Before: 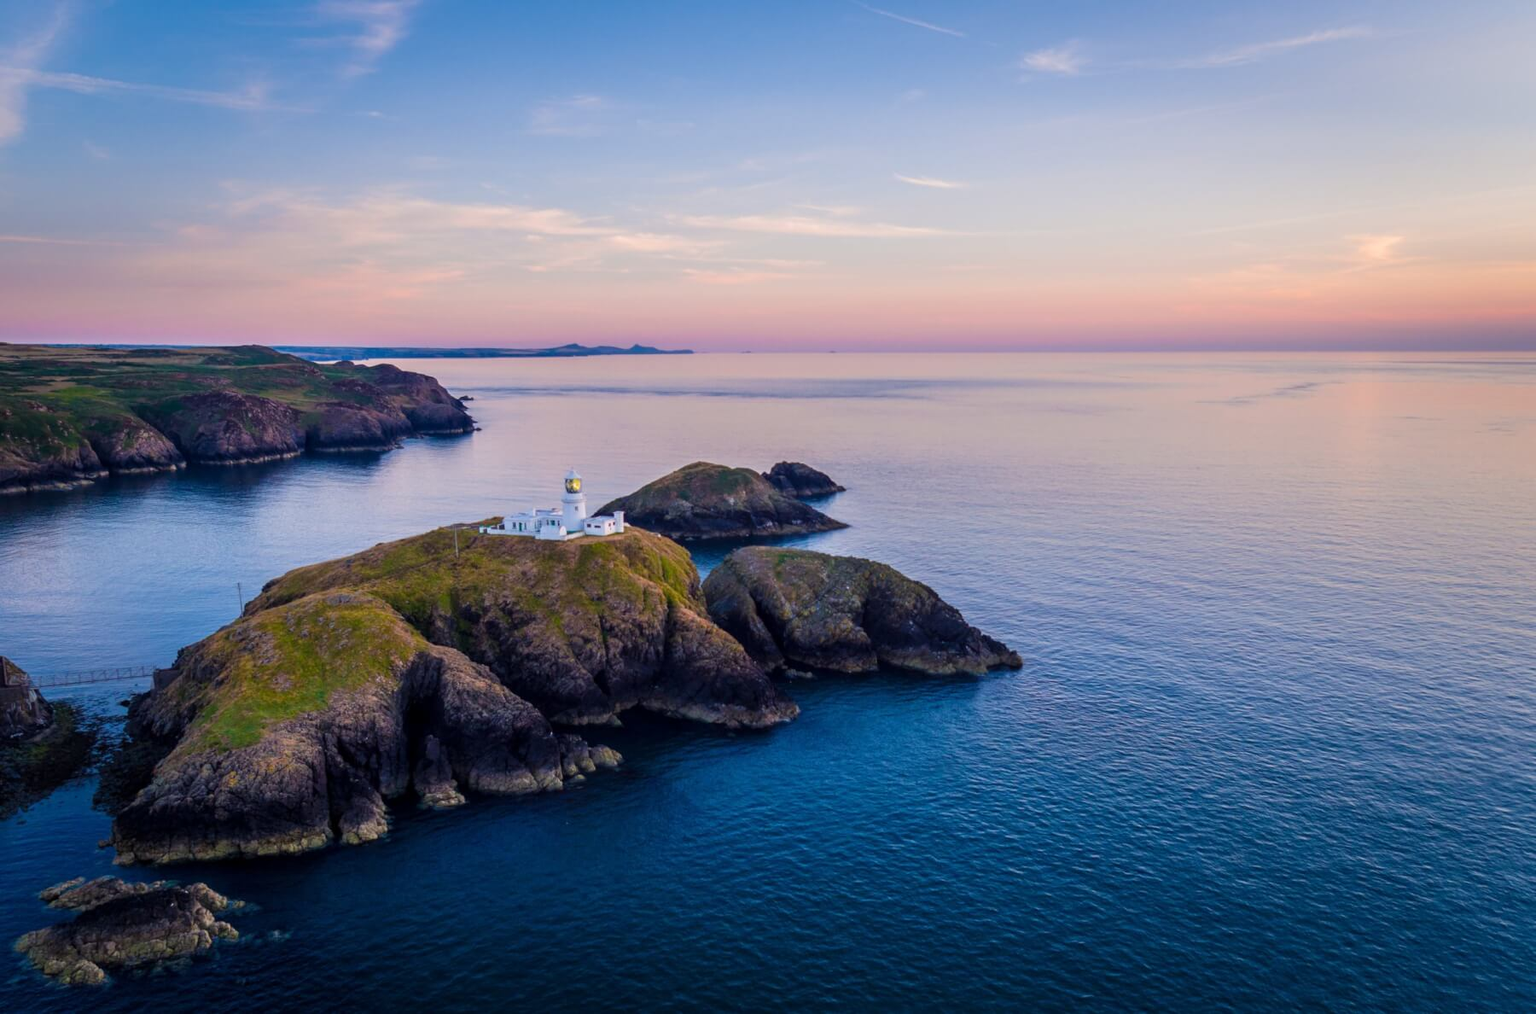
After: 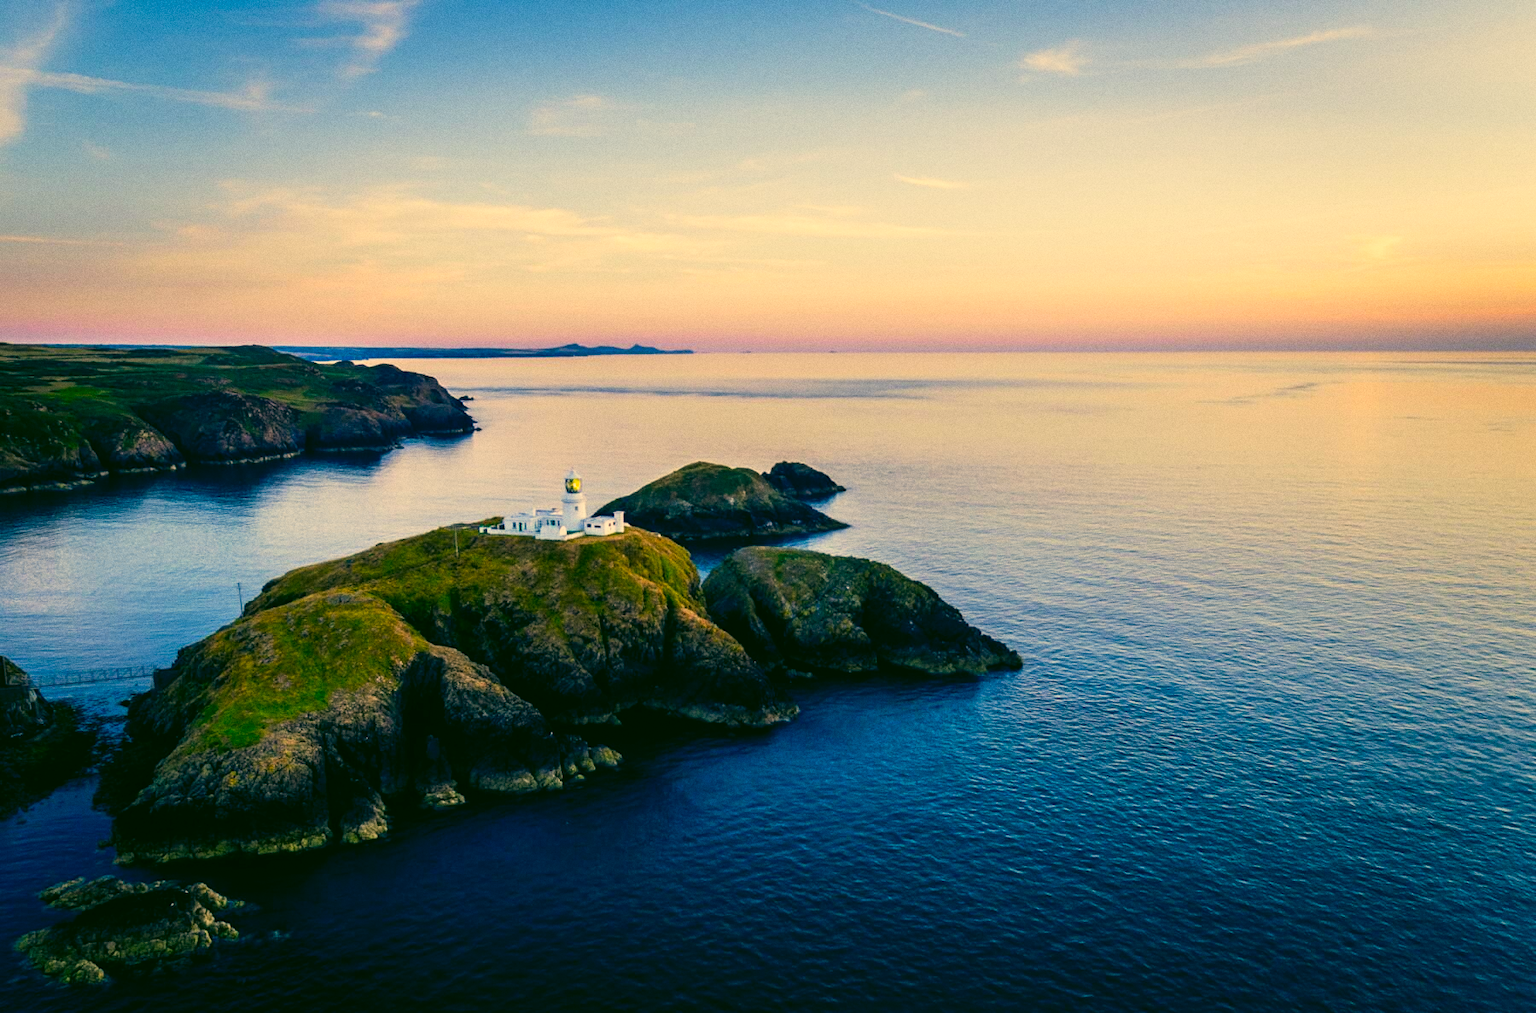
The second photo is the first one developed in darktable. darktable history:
color correction: highlights a* 5.62, highlights b* 33.57, shadows a* -25.86, shadows b* 4.02
tone curve: curves: ch0 [(0, 0) (0.003, 0.008) (0.011, 0.008) (0.025, 0.011) (0.044, 0.017) (0.069, 0.026) (0.1, 0.039) (0.136, 0.054) (0.177, 0.093) (0.224, 0.15) (0.277, 0.21) (0.335, 0.285) (0.399, 0.366) (0.468, 0.462) (0.543, 0.564) (0.623, 0.679) (0.709, 0.79) (0.801, 0.883) (0.898, 0.95) (1, 1)], preserve colors none
grain: coarseness 0.09 ISO
